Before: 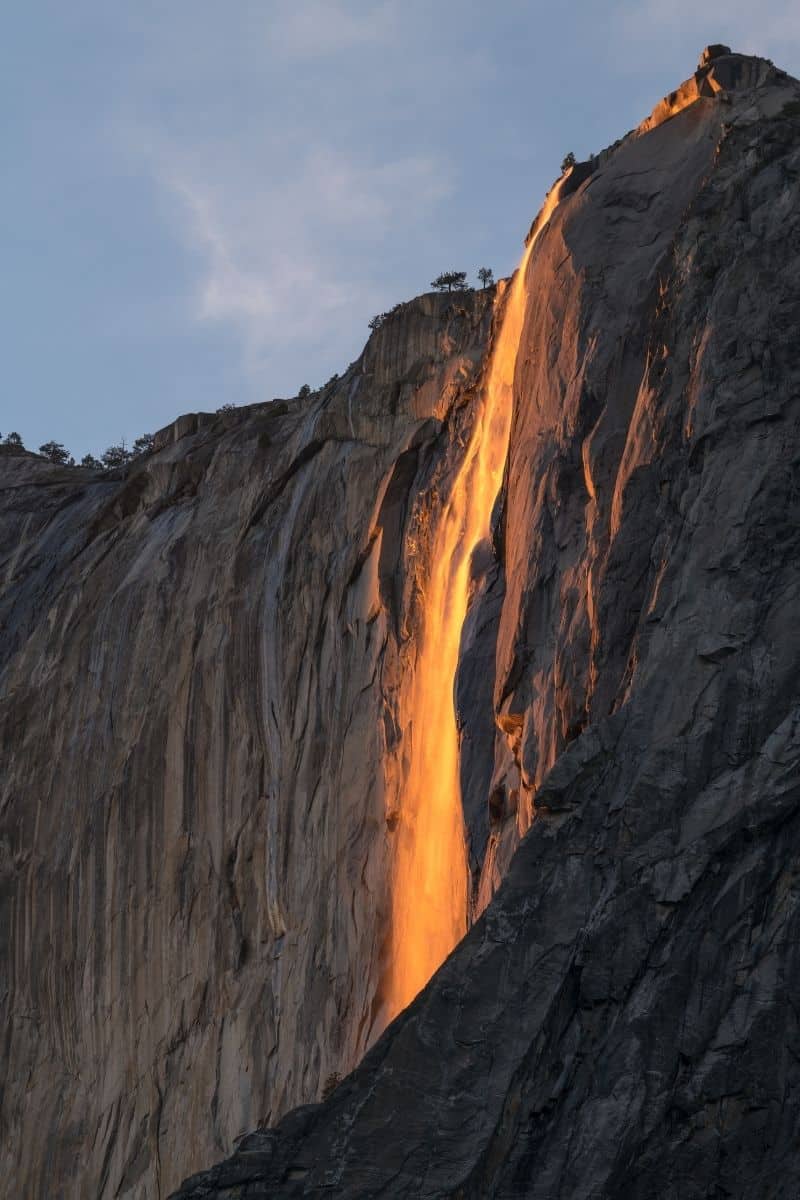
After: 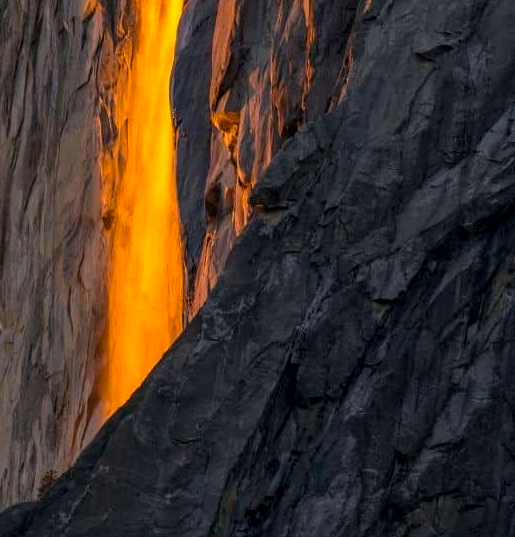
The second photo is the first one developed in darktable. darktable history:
color balance rgb: linear chroma grading › global chroma 15%, perceptual saturation grading › global saturation 30%
local contrast: detail 130%
crop and rotate: left 35.509%, top 50.238%, bottom 4.934%
